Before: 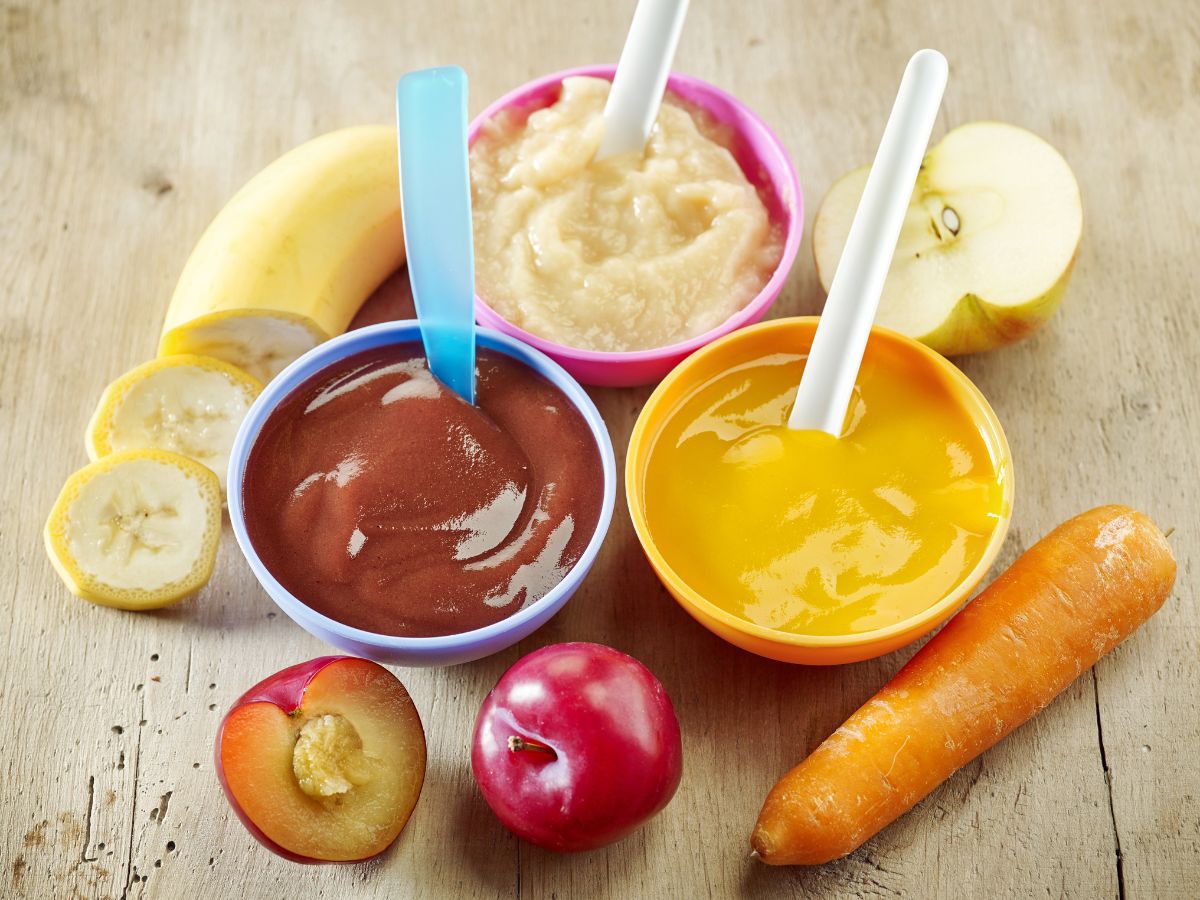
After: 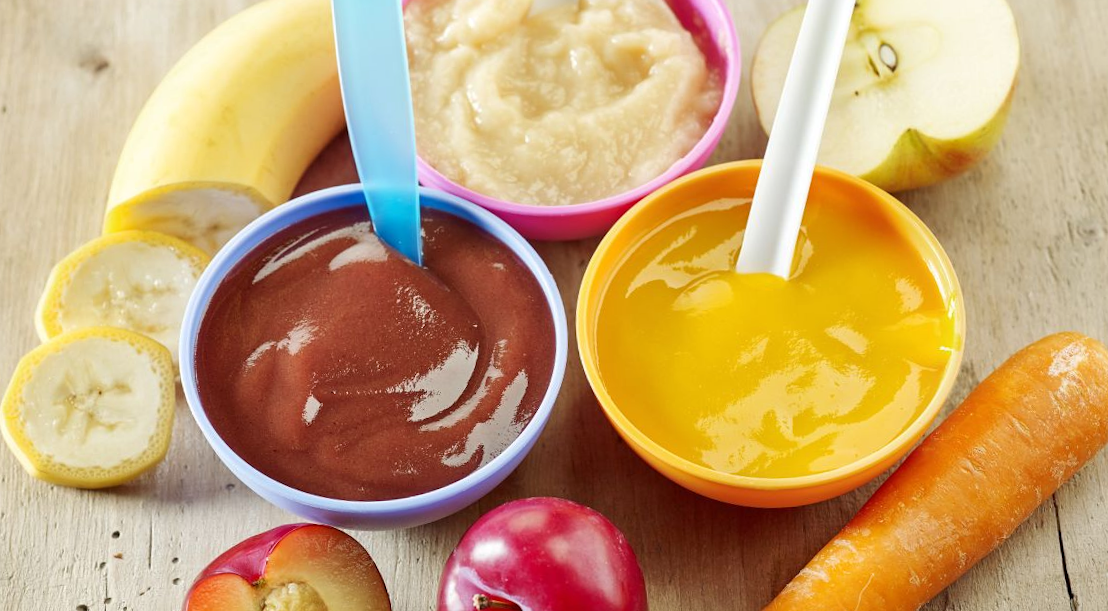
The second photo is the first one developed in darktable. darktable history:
crop and rotate: left 2.991%, top 13.302%, right 1.981%, bottom 12.636%
rotate and perspective: rotation -3°, crop left 0.031, crop right 0.968, crop top 0.07, crop bottom 0.93
color correction: highlights a* 0.003, highlights b* -0.283
